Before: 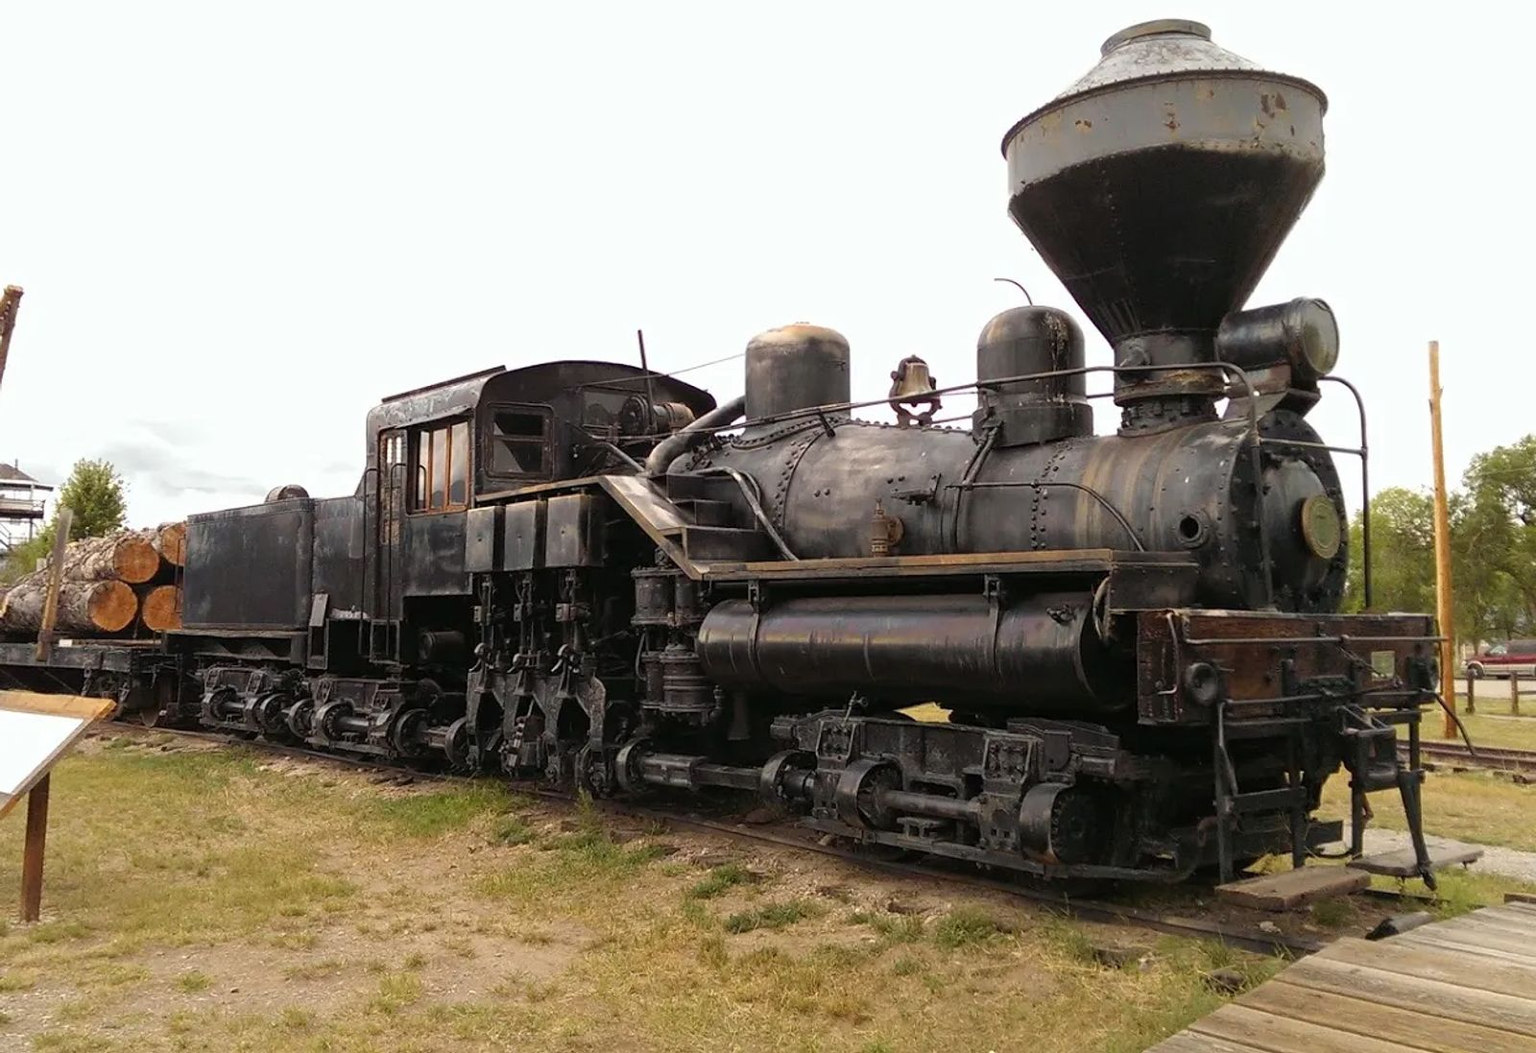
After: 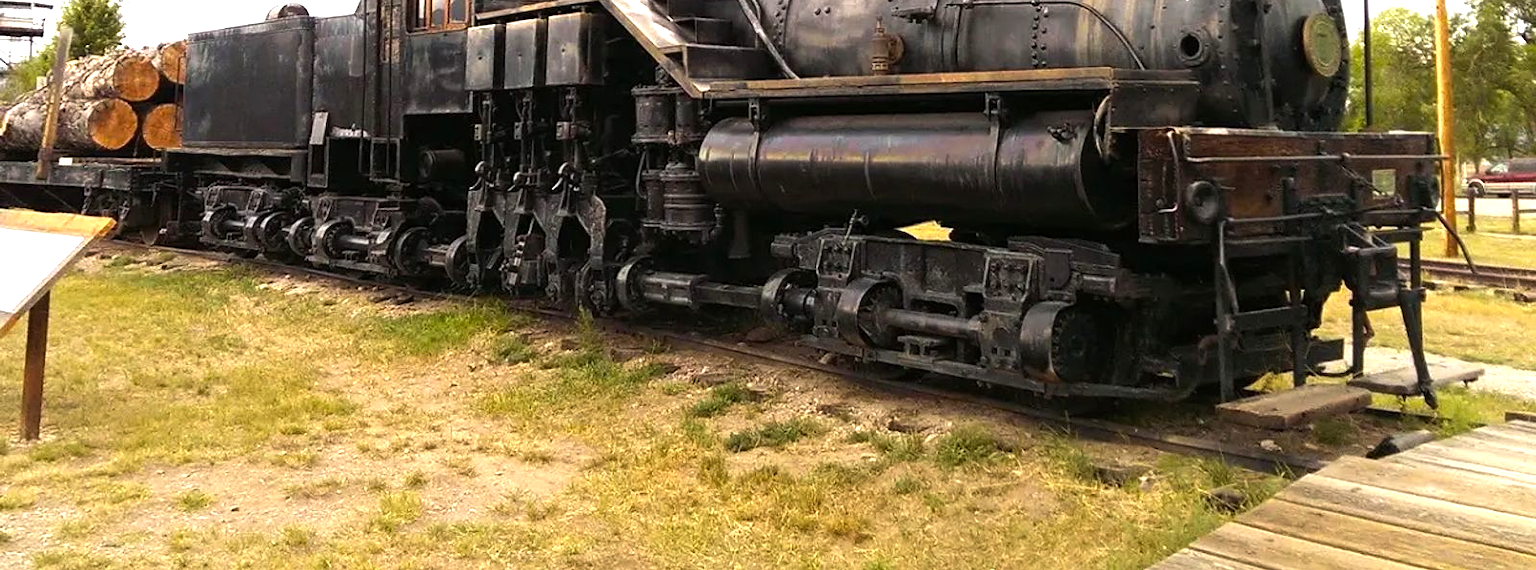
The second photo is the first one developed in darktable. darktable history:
crop and rotate: top 45.774%, right 0.053%
exposure: black level correction 0.001, exposure 0.498 EV, compensate highlight preservation false
color balance rgb: perceptual saturation grading › global saturation 0.481%, perceptual brilliance grading › highlights 14.093%, perceptual brilliance grading › shadows -18.934%, global vibrance 29.254%
